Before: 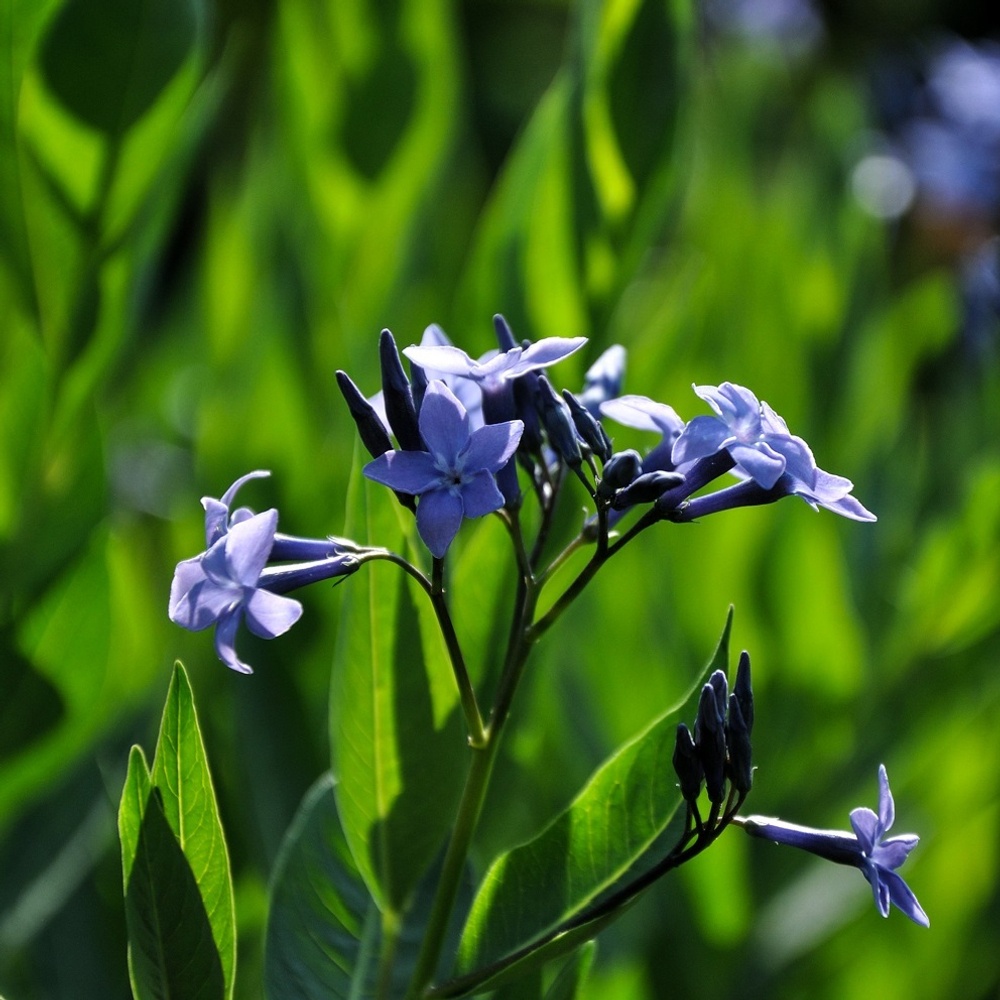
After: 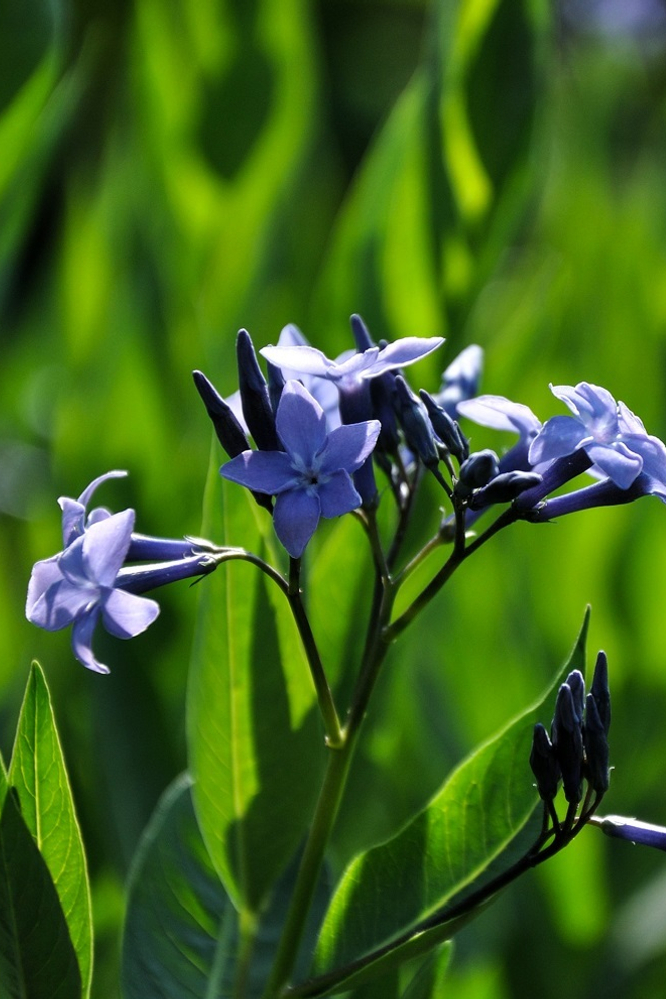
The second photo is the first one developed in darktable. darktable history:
crop and rotate: left 14.385%, right 18.948%
